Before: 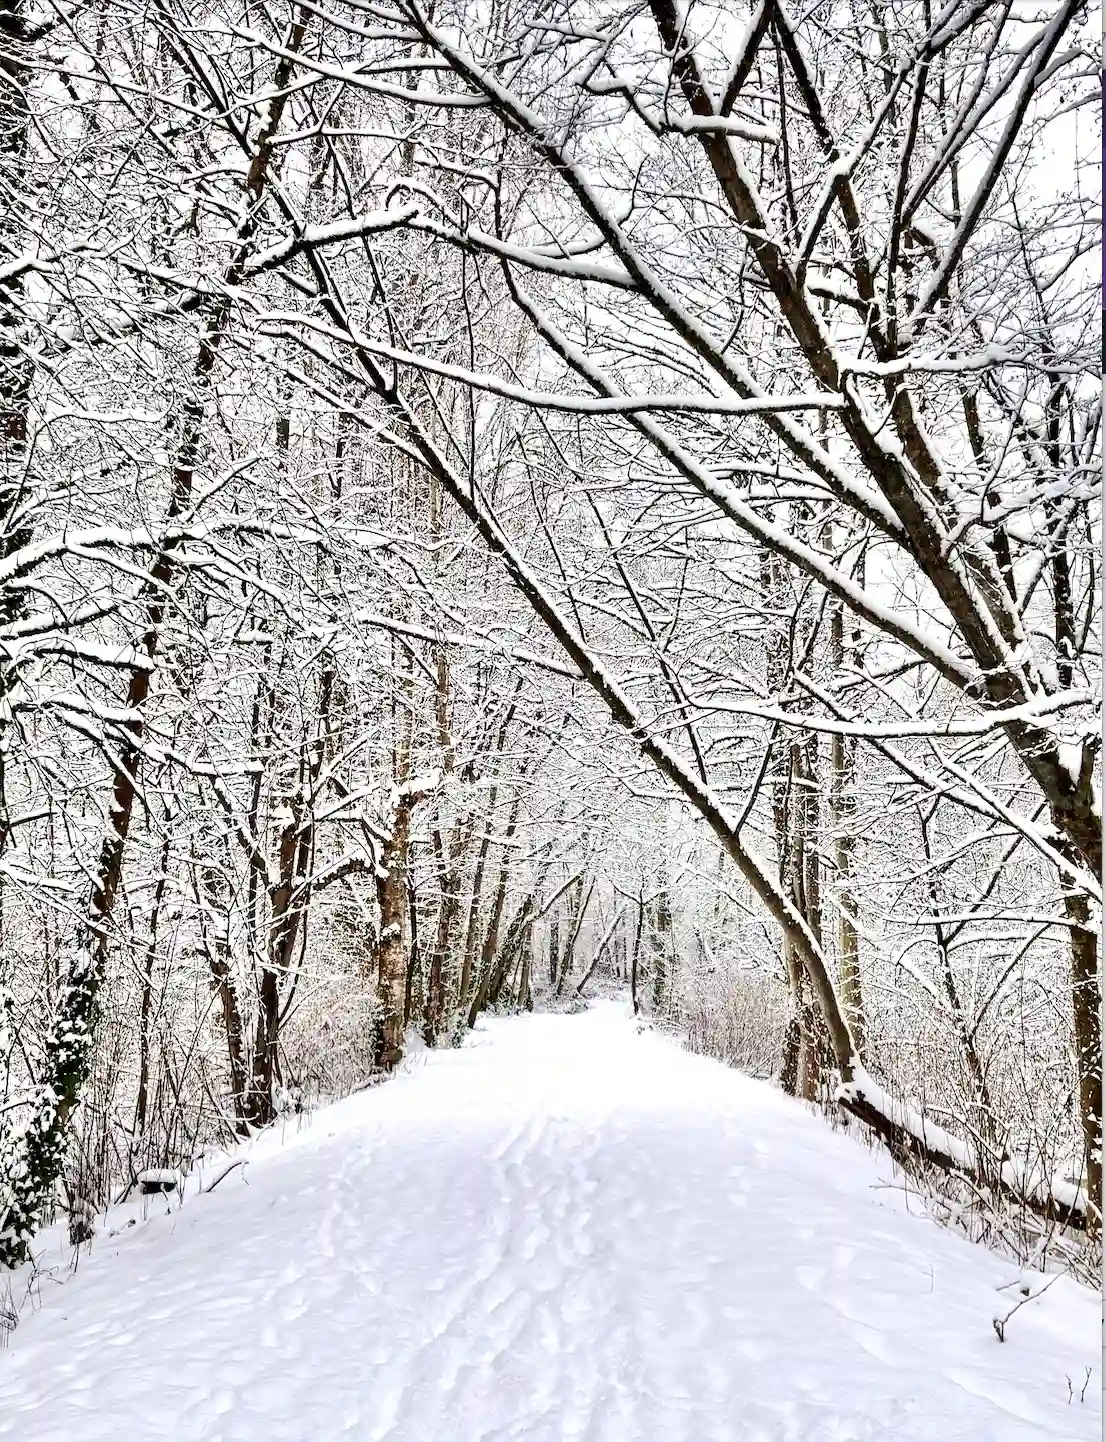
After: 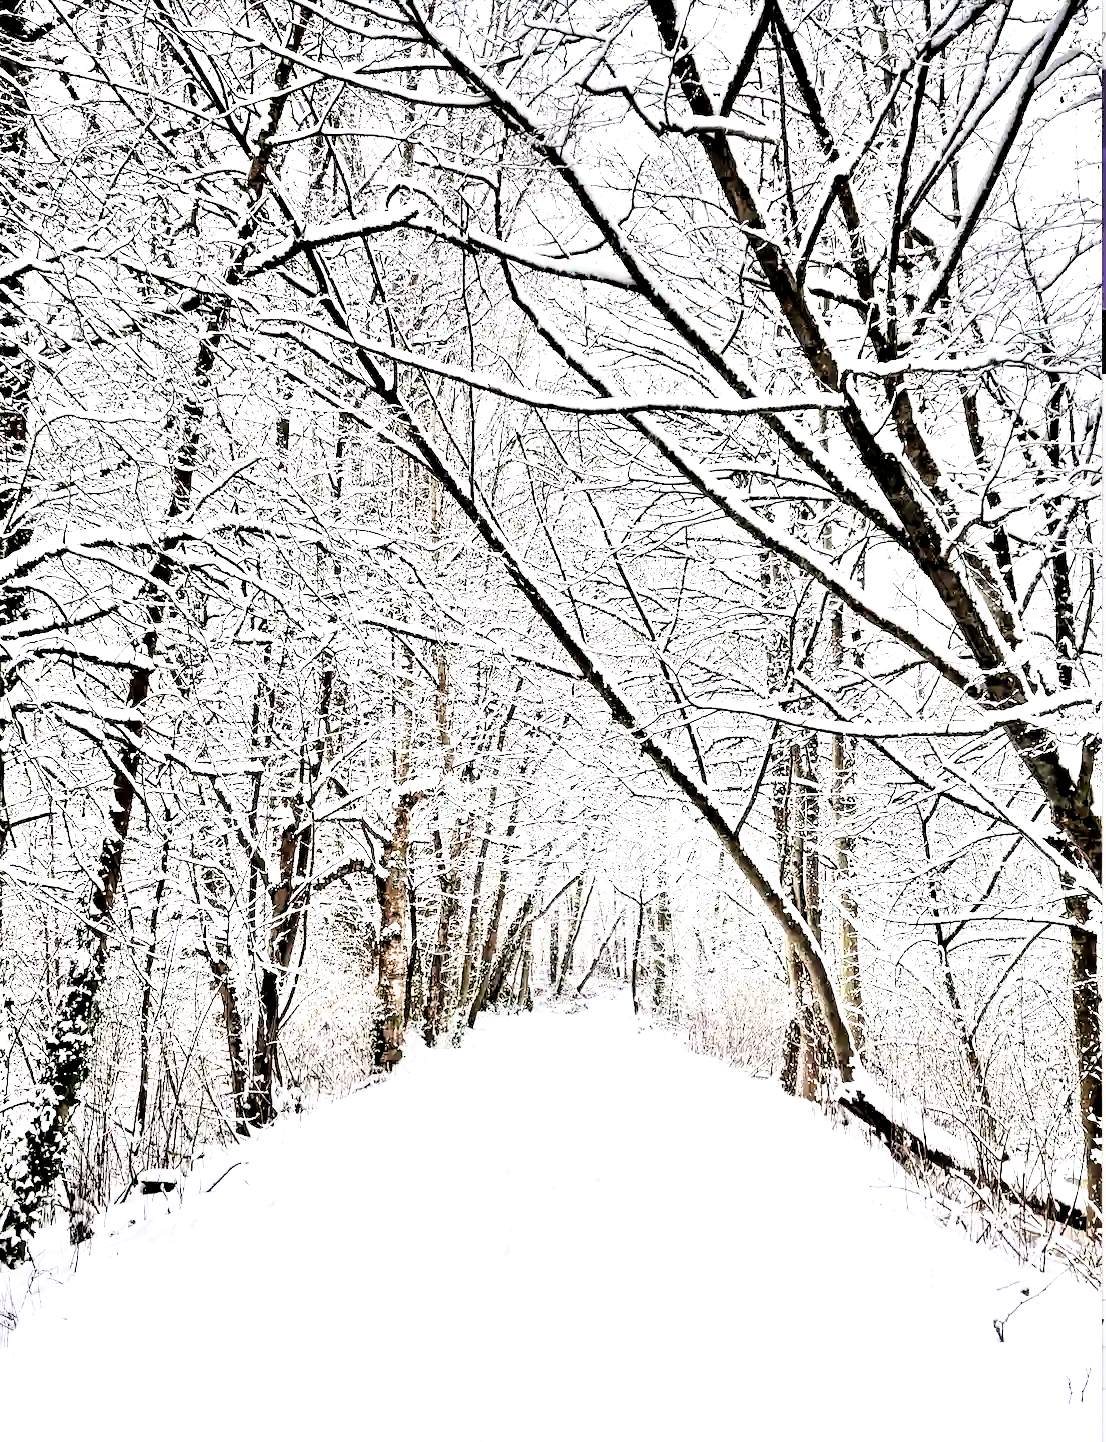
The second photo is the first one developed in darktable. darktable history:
exposure: exposure 0.95 EV, compensate highlight preservation false
filmic rgb: black relative exposure -3.72 EV, white relative exposure 2.77 EV, dynamic range scaling -5.32%, hardness 3.03
